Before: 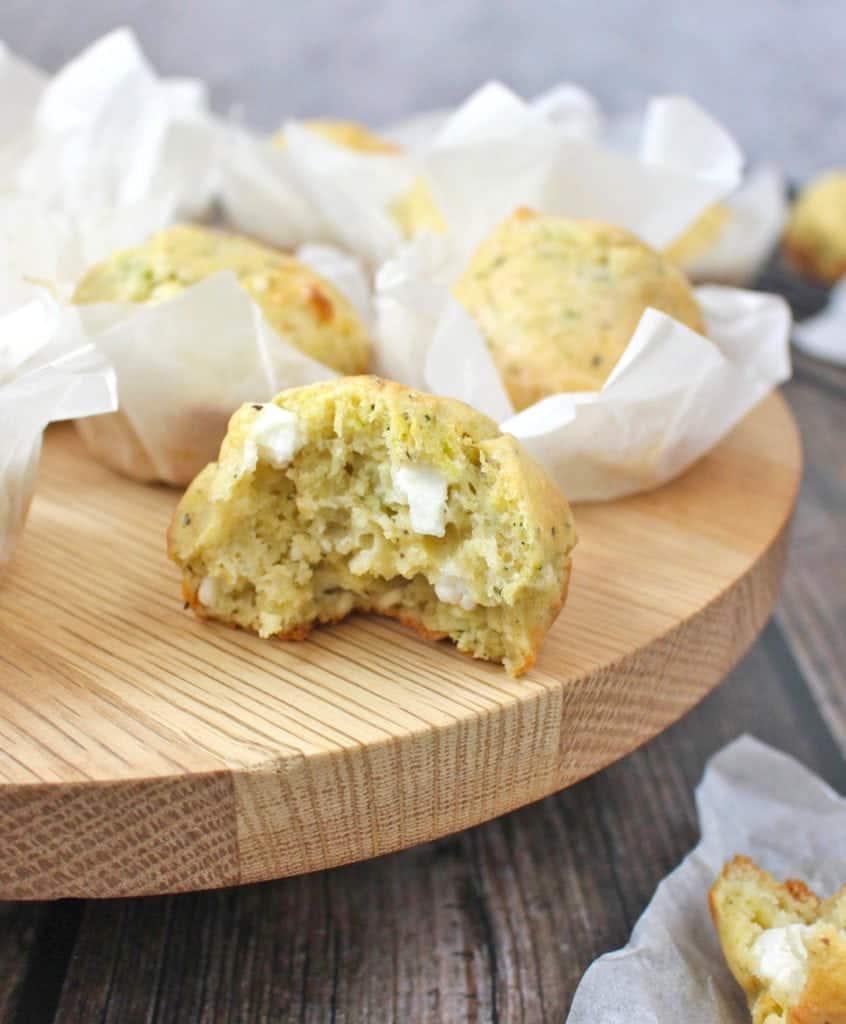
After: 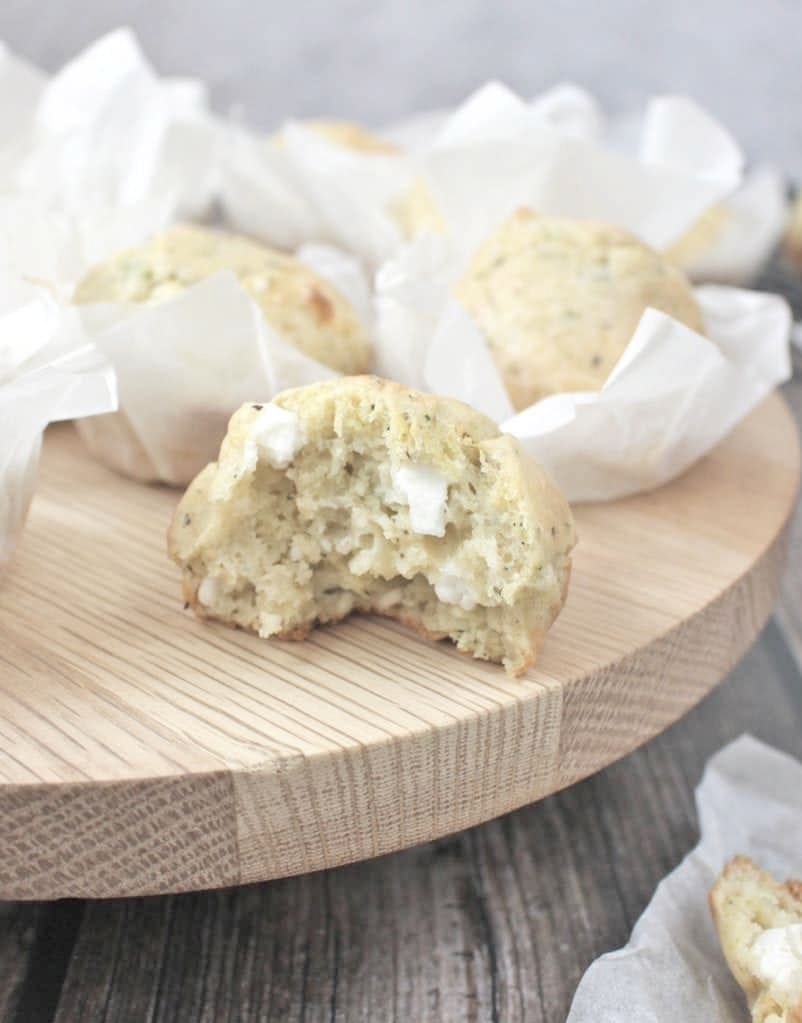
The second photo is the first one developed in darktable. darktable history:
crop and rotate: right 5.167%
contrast brightness saturation: brightness 0.18, saturation -0.5
